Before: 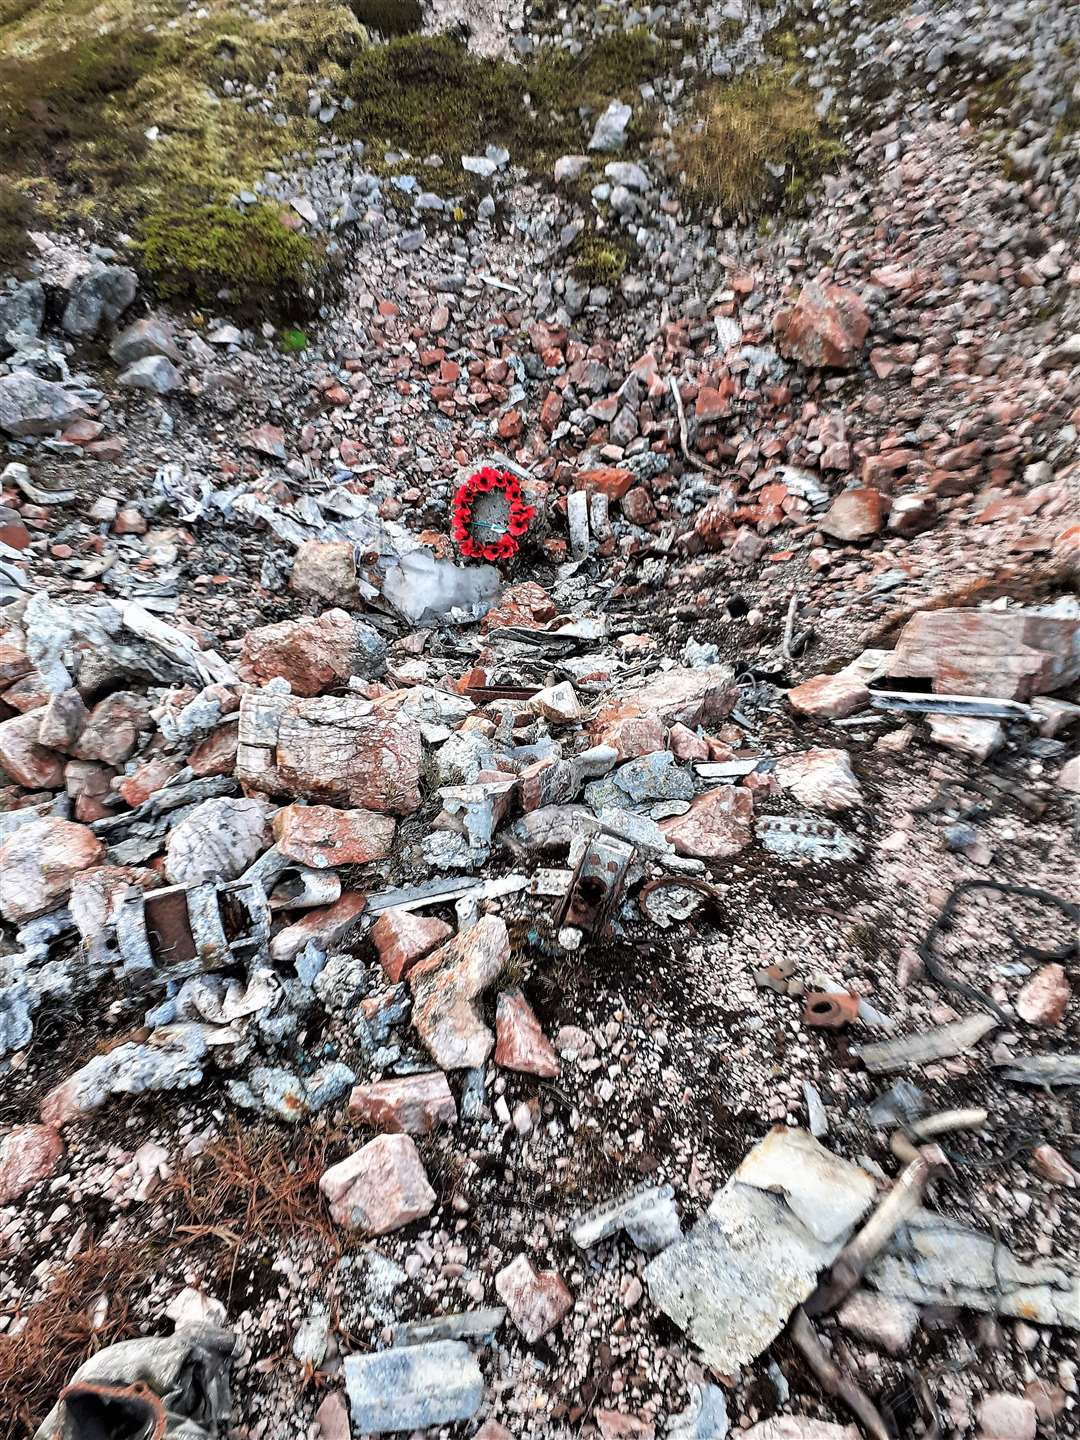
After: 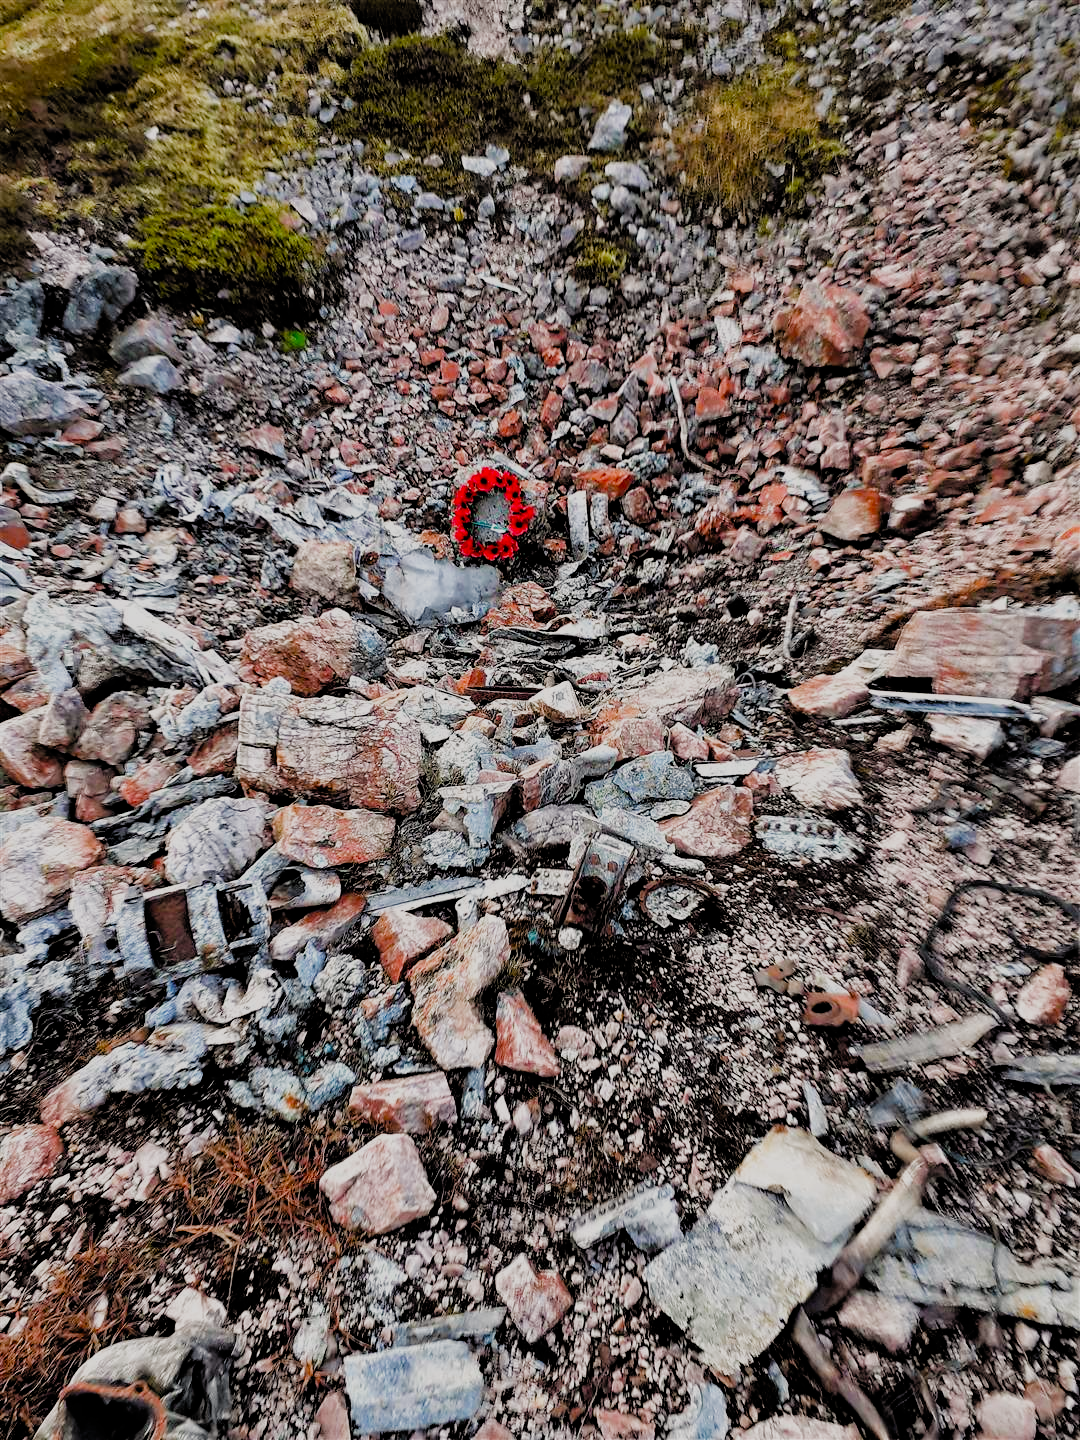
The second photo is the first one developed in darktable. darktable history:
color balance rgb: shadows lift › chroma 1%, shadows lift › hue 28.8°, power › hue 60°, highlights gain › chroma 1%, highlights gain › hue 60°, global offset › luminance 0.25%, perceptual saturation grading › highlights -20%, perceptual saturation grading › shadows 20%, perceptual brilliance grading › highlights 5%, perceptual brilliance grading › shadows -10%, global vibrance 19.67%
filmic rgb: black relative exposure -4.4 EV, white relative exposure 5 EV, threshold 3 EV, hardness 2.23, latitude 40.06%, contrast 1.15, highlights saturation mix 10%, shadows ↔ highlights balance 1.04%, preserve chrominance RGB euclidean norm (legacy), color science v4 (2020), enable highlight reconstruction true
